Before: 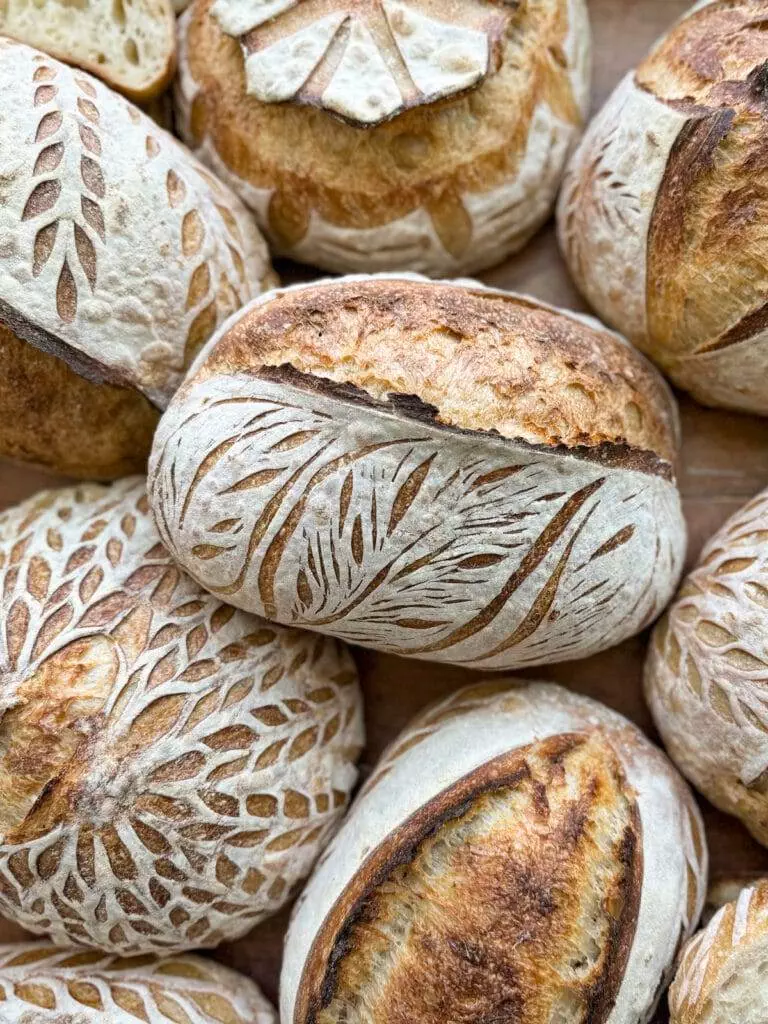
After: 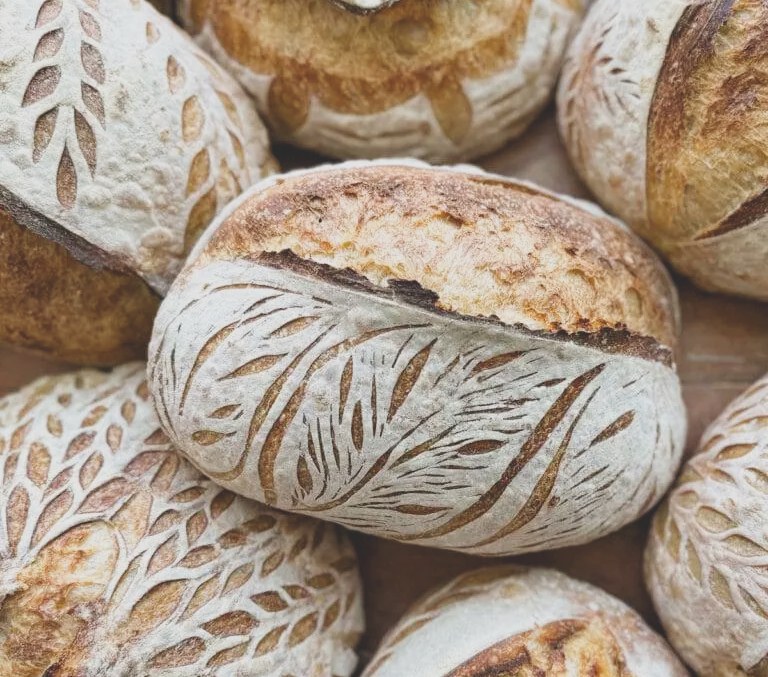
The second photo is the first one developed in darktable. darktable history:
filmic rgb: black relative exposure -7.78 EV, white relative exposure 4.4 EV, threshold 5.94 EV, hardness 3.76, latitude 49.04%, contrast 1.101, preserve chrominance no, color science v5 (2021), iterations of high-quality reconstruction 10, enable highlight reconstruction true
exposure: black level correction -0.042, exposure 0.059 EV, compensate exposure bias true, compensate highlight preservation false
crop: top 11.153%, bottom 22.67%
